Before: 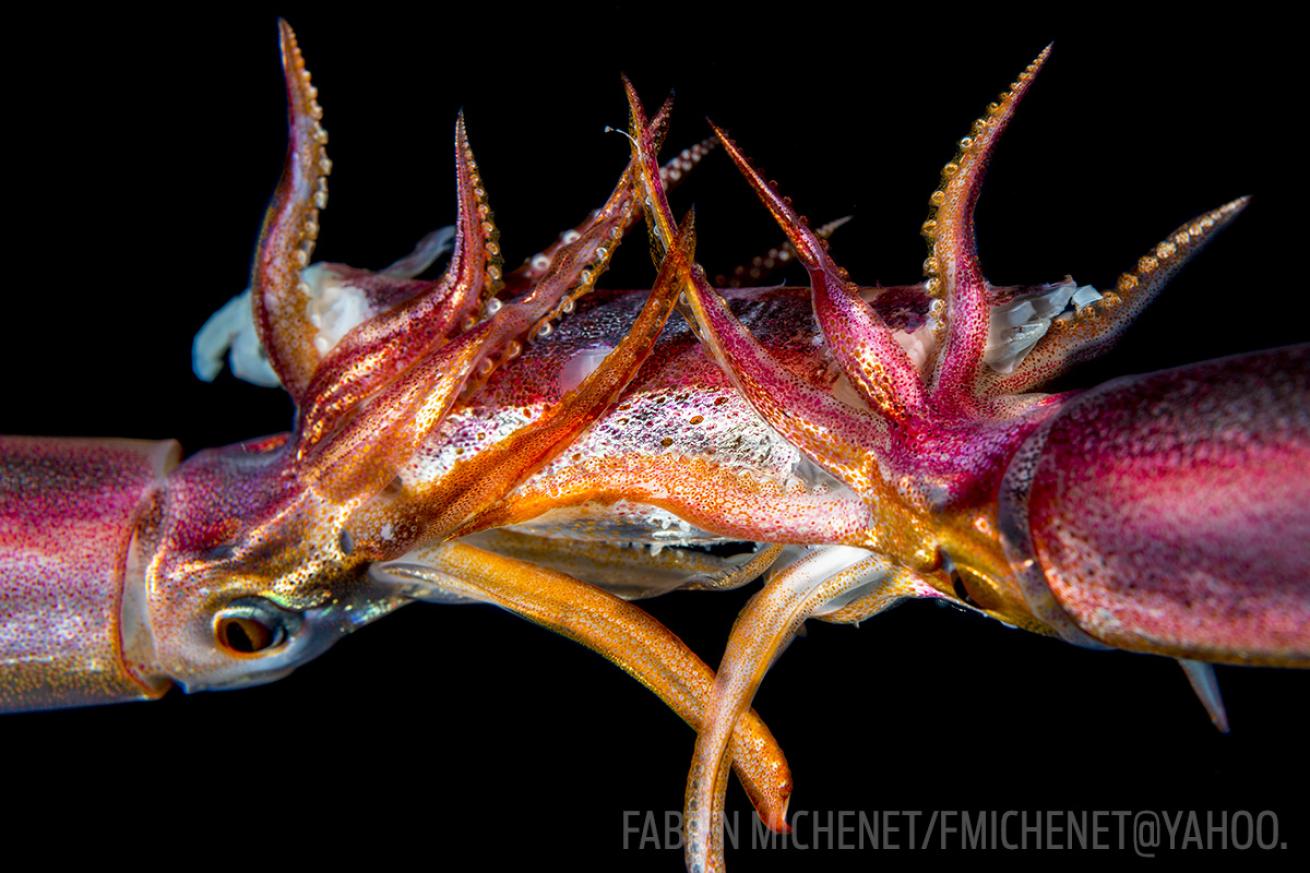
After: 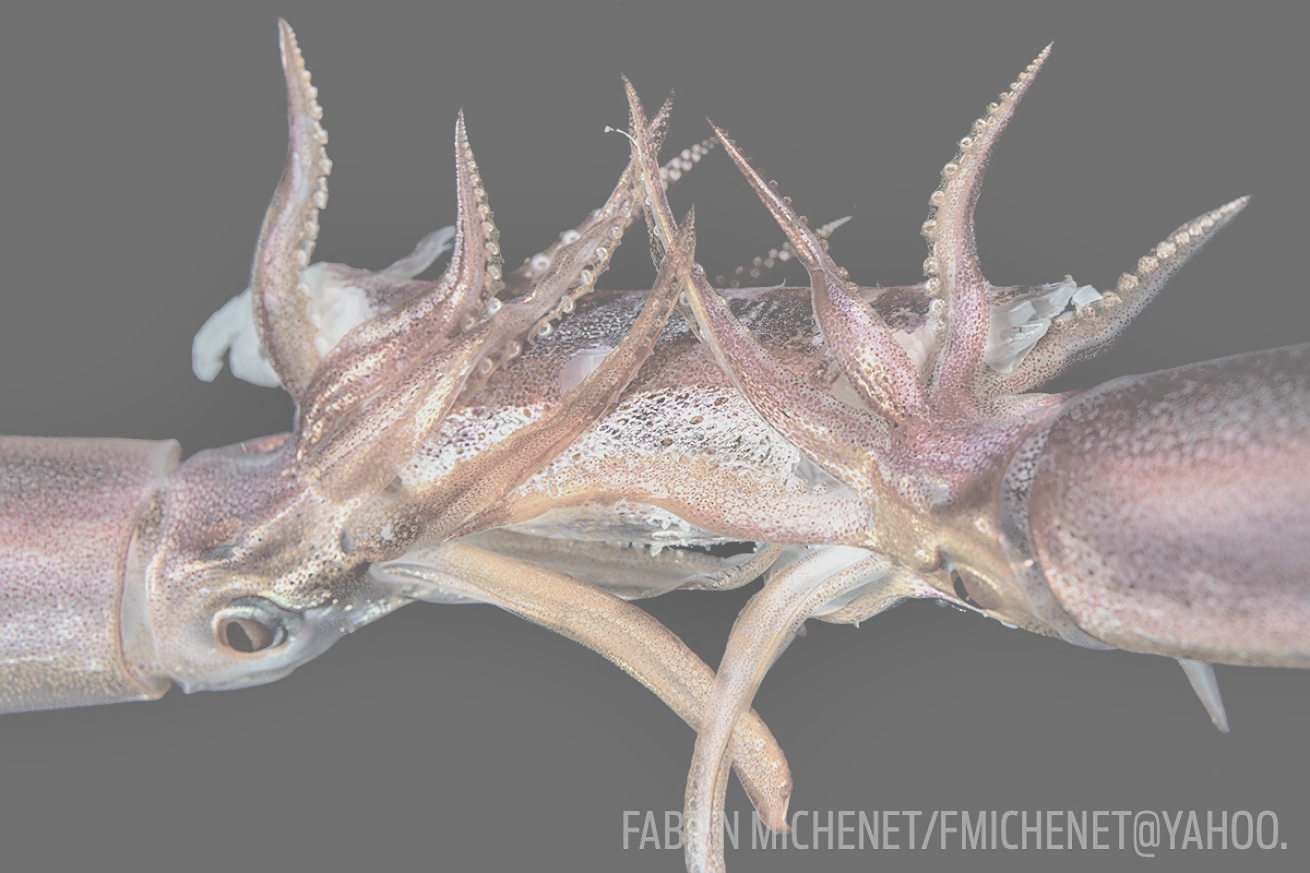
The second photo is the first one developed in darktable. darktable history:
contrast brightness saturation: contrast -0.316, brightness 0.735, saturation -0.779
sharpen: on, module defaults
shadows and highlights: shadows 5.3, soften with gaussian
